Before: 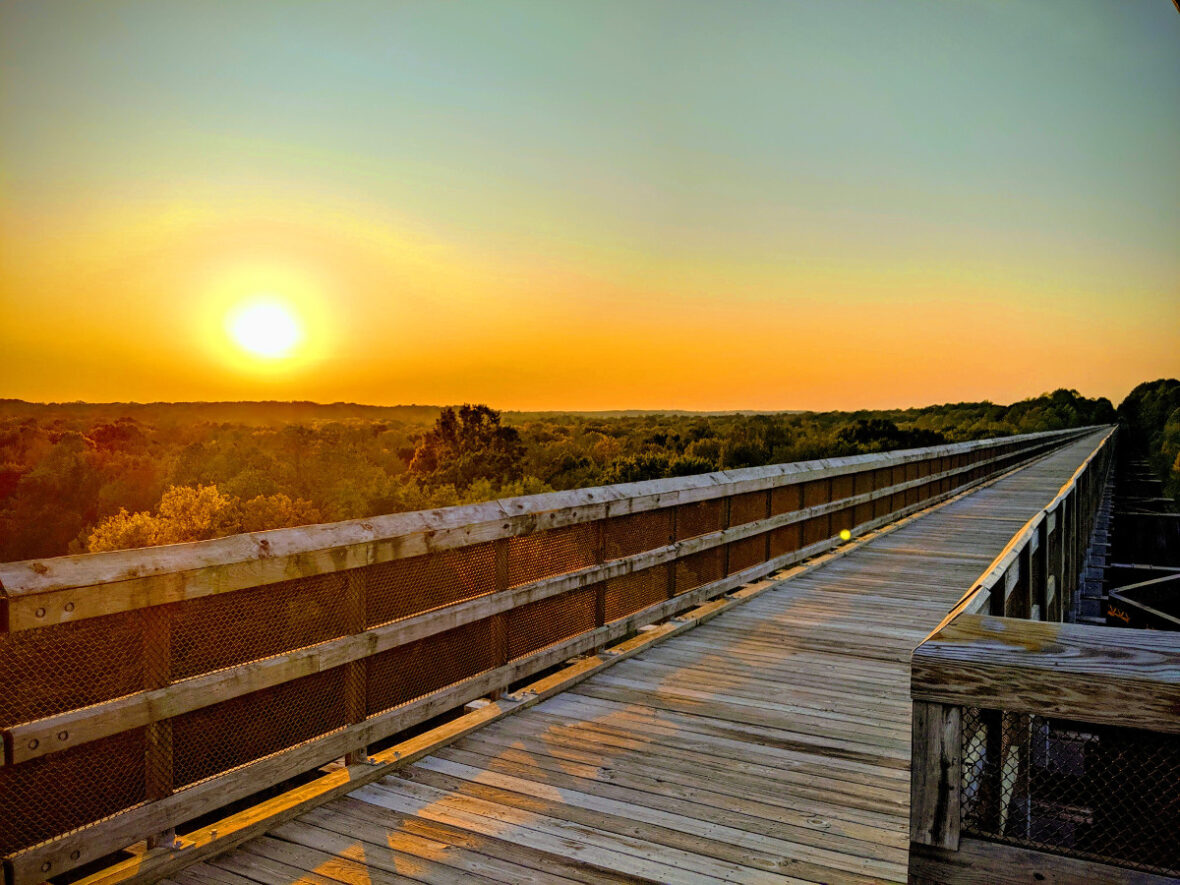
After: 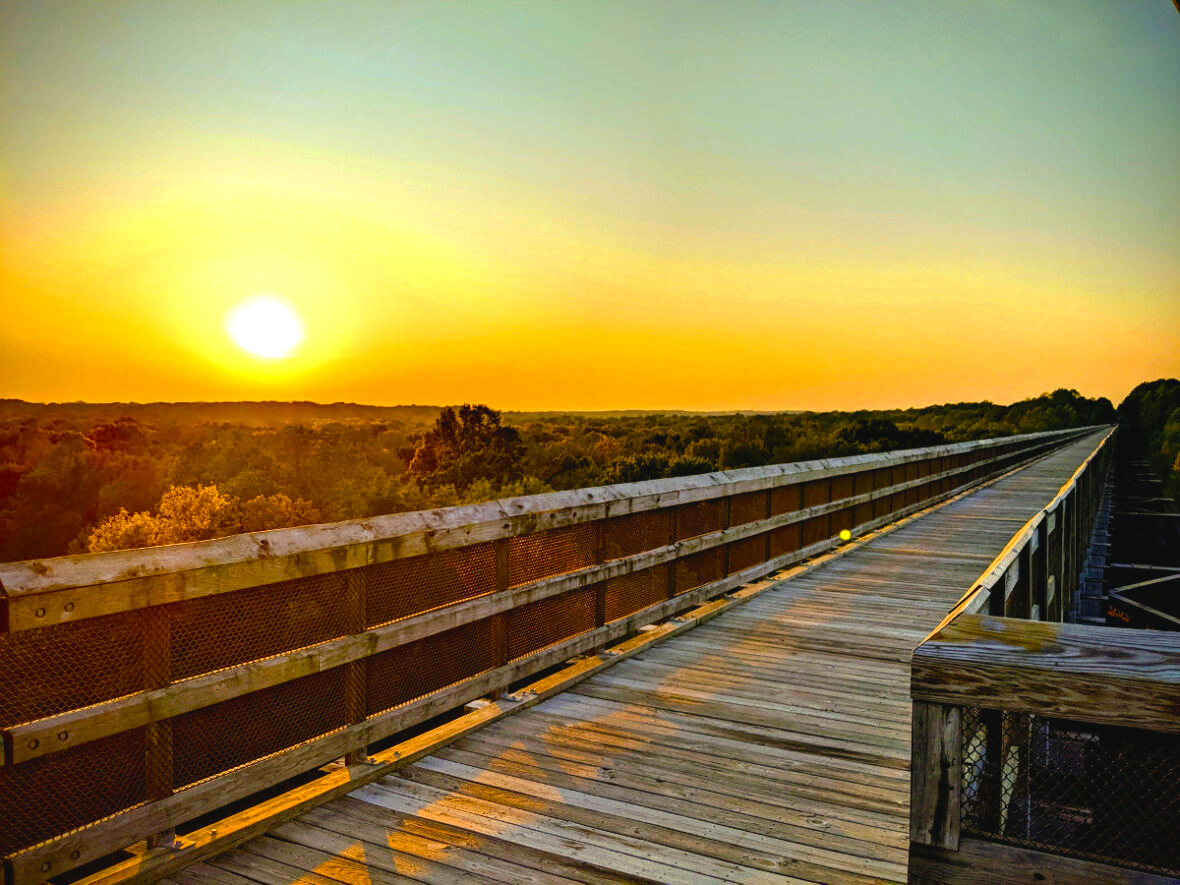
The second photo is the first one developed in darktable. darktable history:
rgb curve: curves: ch2 [(0, 0) (0.567, 0.512) (1, 1)], mode RGB, independent channels
color balance rgb: shadows lift › chroma 1%, shadows lift › hue 217.2°, power › hue 310.8°, highlights gain › chroma 1%, highlights gain › hue 54°, global offset › luminance 0.5%, global offset › hue 171.6°, perceptual saturation grading › global saturation 14.09%, perceptual saturation grading › highlights -25%, perceptual saturation grading › shadows 30%, perceptual brilliance grading › highlights 13.42%, perceptual brilliance grading › mid-tones 8.05%, perceptual brilliance grading › shadows -17.45%, global vibrance 25%
